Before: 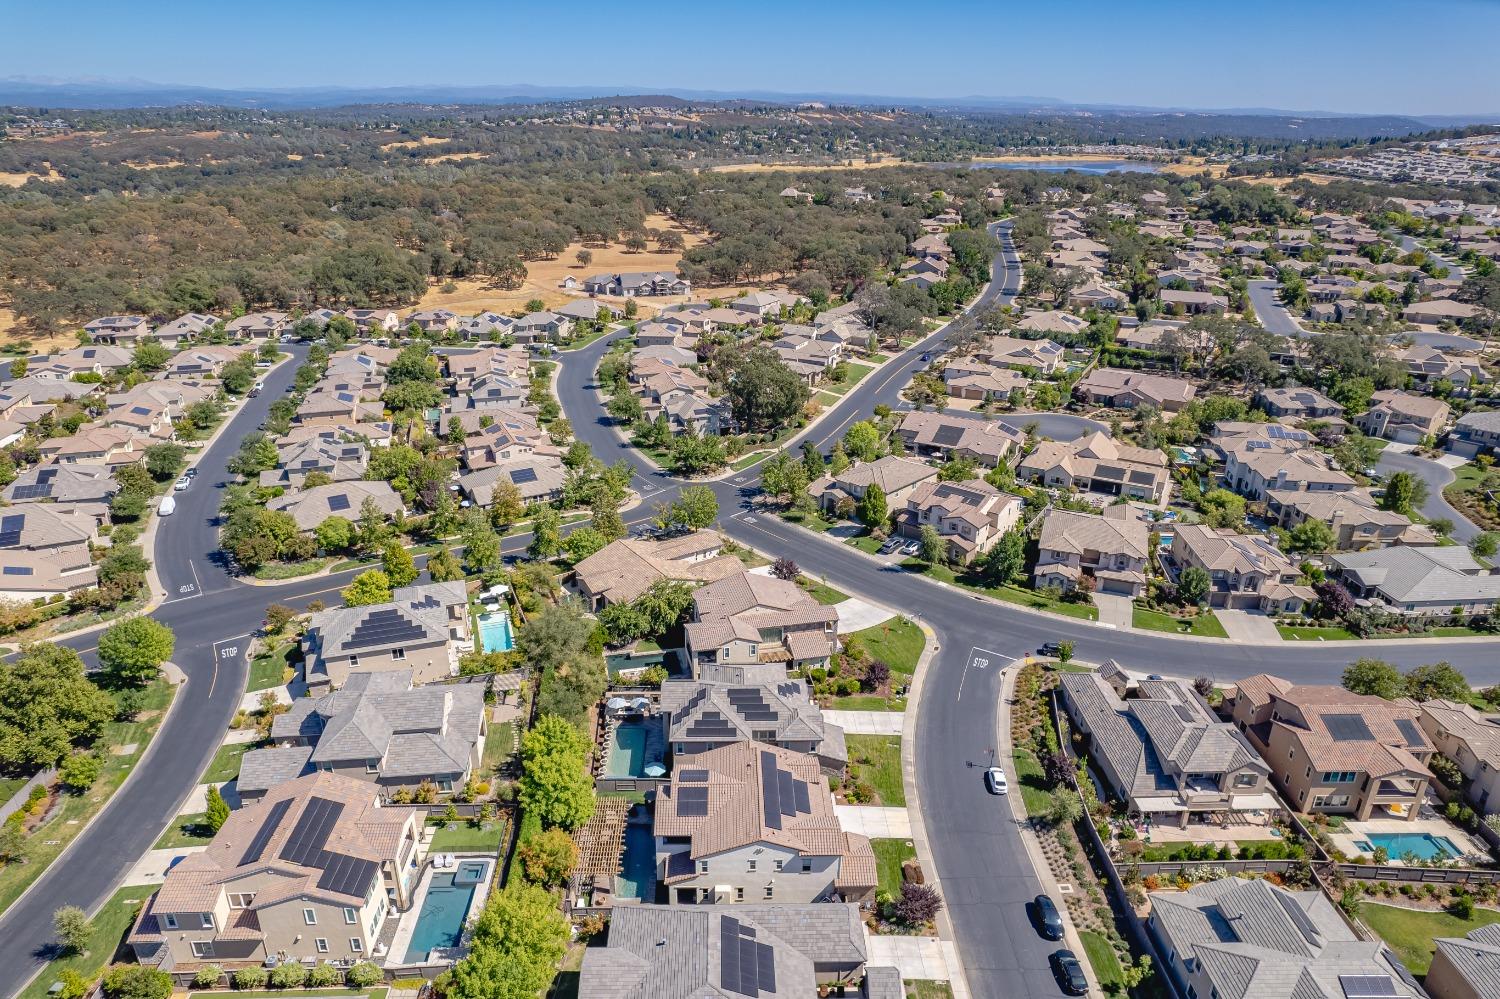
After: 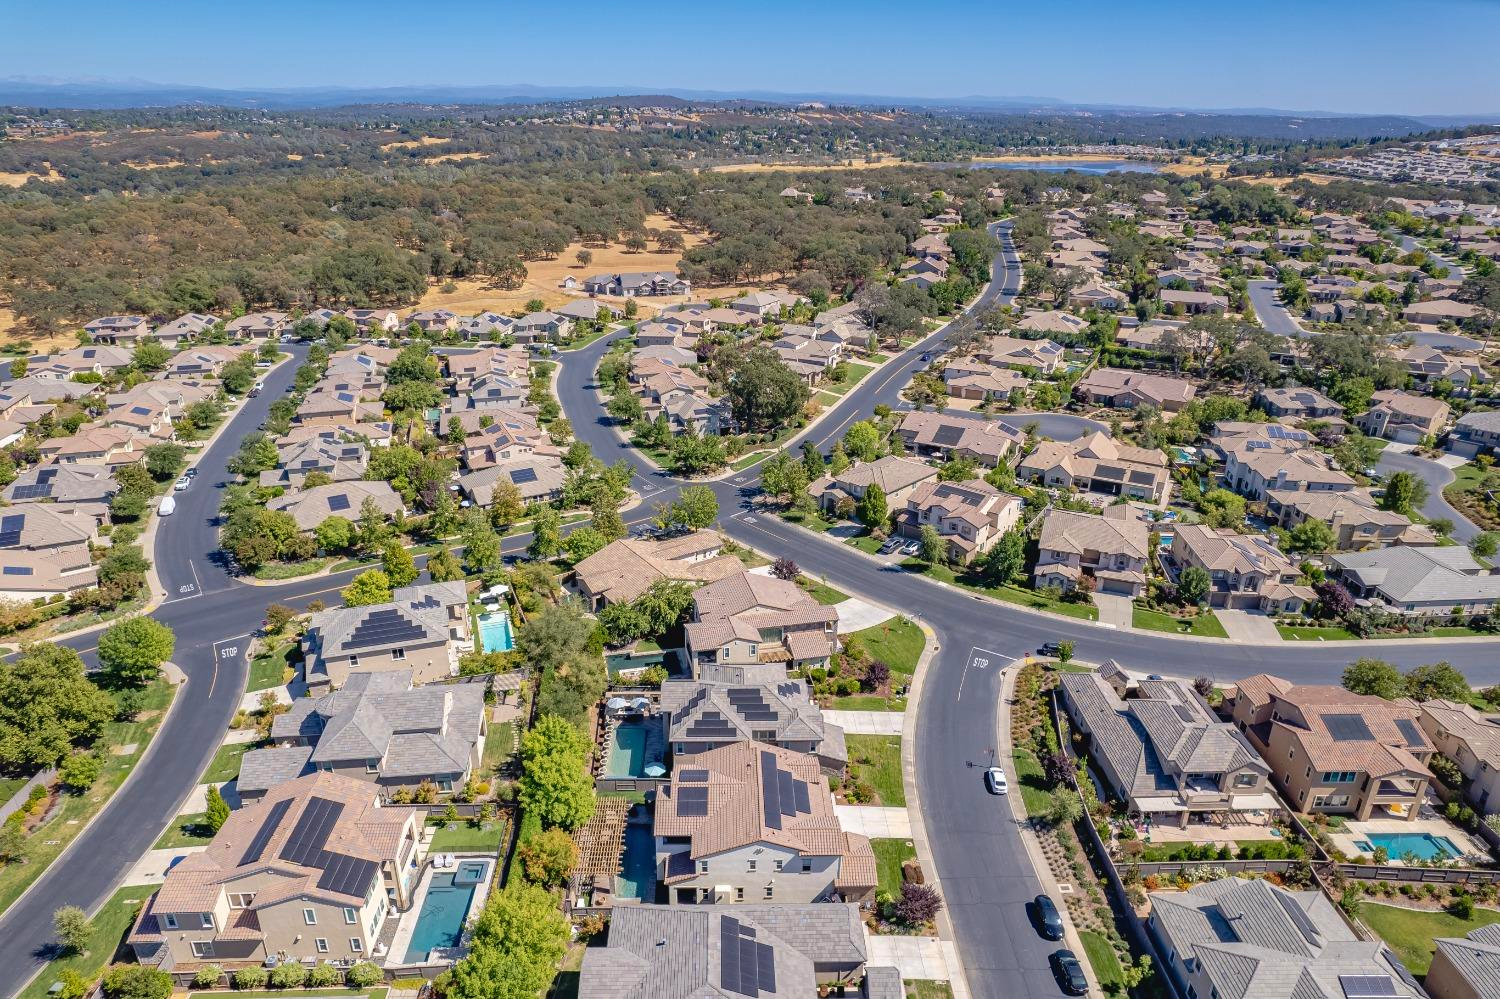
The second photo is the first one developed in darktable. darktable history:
velvia: strength 15.62%
